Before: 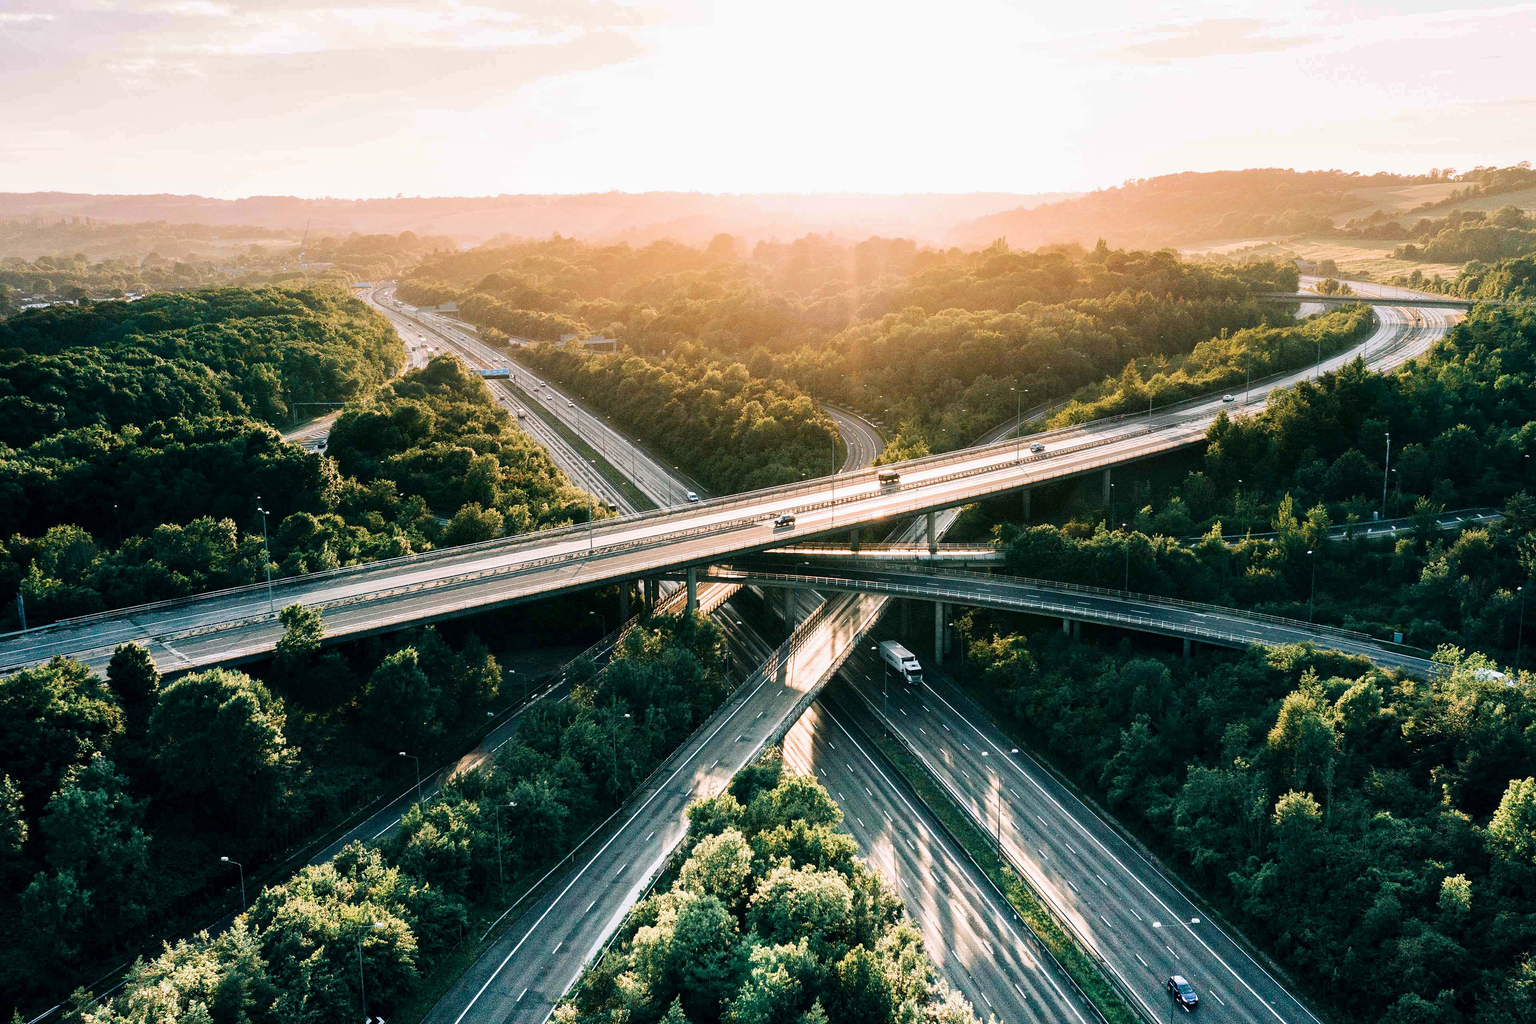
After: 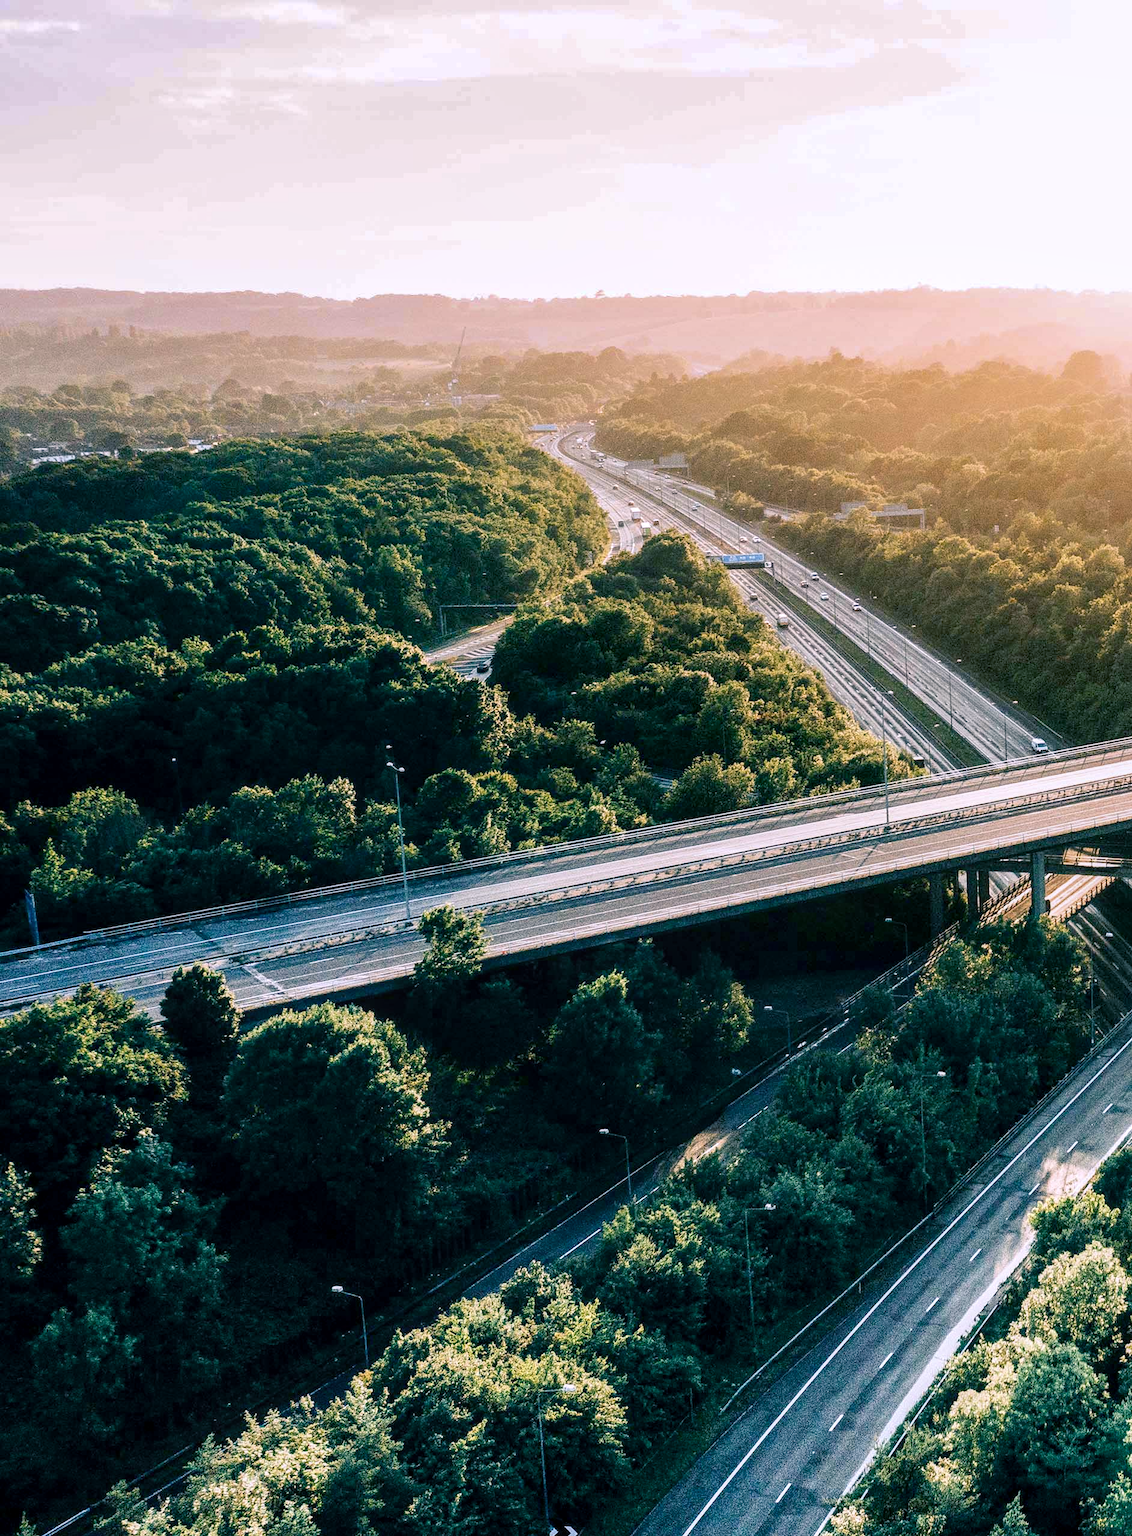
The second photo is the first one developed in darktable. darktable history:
local contrast: on, module defaults
color balance rgb: shadows lift › chroma 5.41%, shadows lift › hue 240°, highlights gain › chroma 3.74%, highlights gain › hue 60°, saturation formula JzAzBz (2021)
crop and rotate: left 0%, top 0%, right 50.845%
white balance: red 0.926, green 1.003, blue 1.133
